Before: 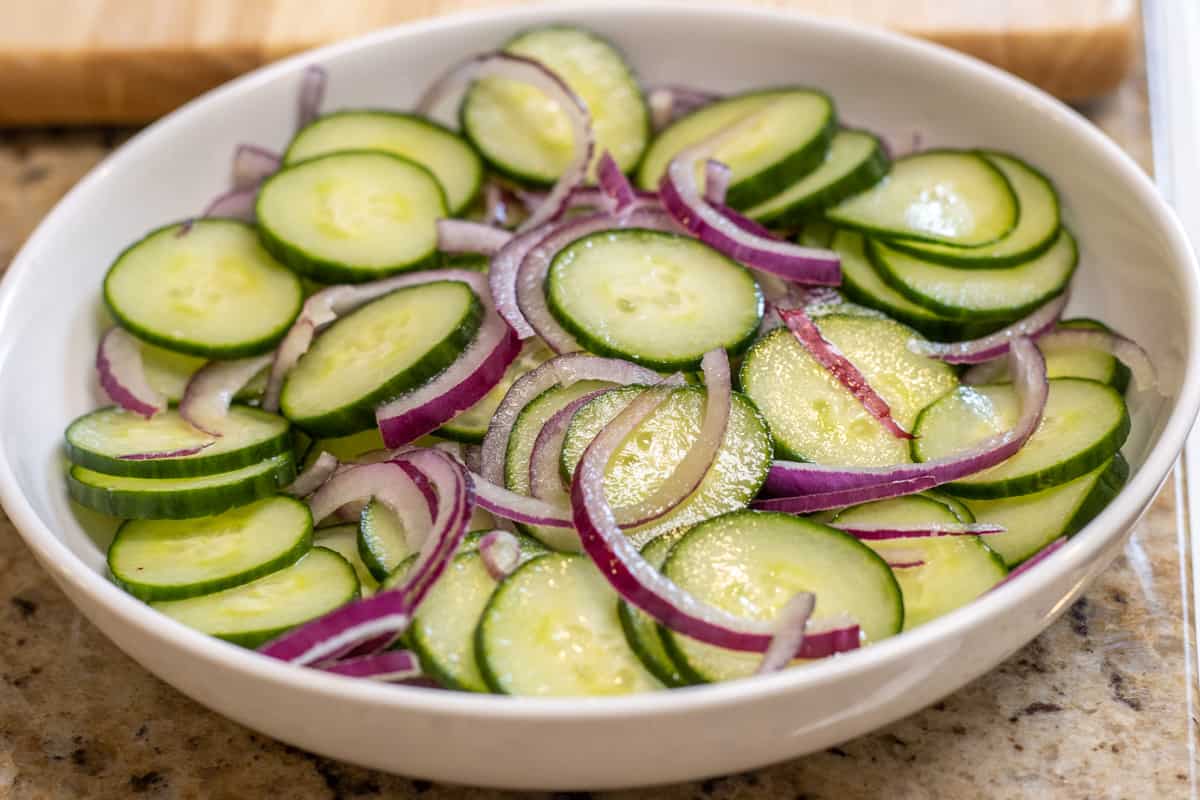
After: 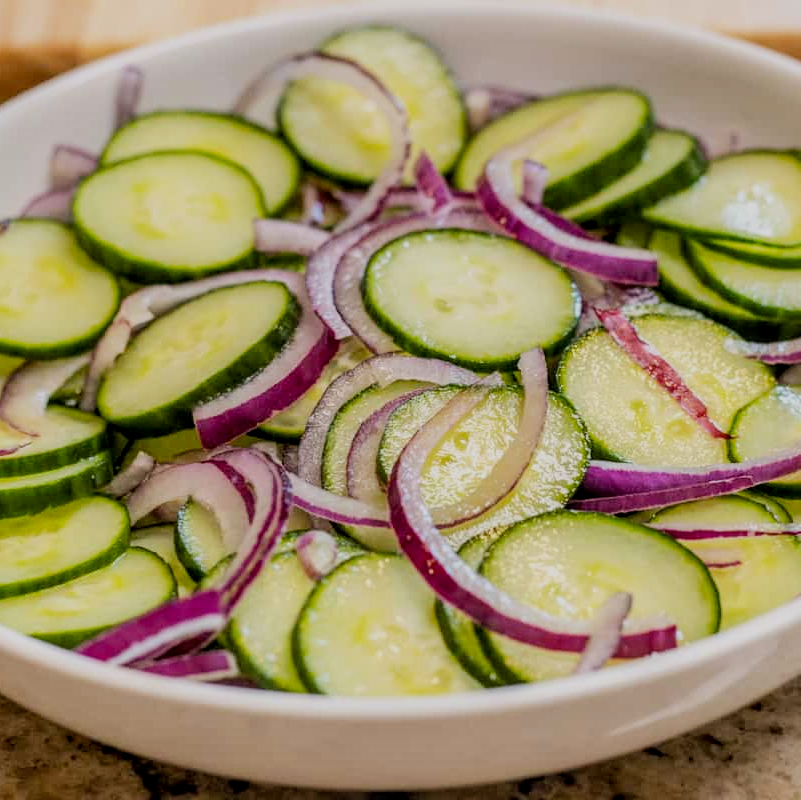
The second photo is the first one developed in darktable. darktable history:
crop and rotate: left 15.264%, right 17.917%
color balance rgb: linear chroma grading › global chroma 9.016%, perceptual saturation grading › global saturation 0.921%, perceptual brilliance grading › highlights 10.094%, perceptual brilliance grading › mid-tones 4.892%, contrast -9.561%
filmic rgb: black relative exposure -6.96 EV, white relative exposure 5.57 EV, hardness 2.87
local contrast: on, module defaults
